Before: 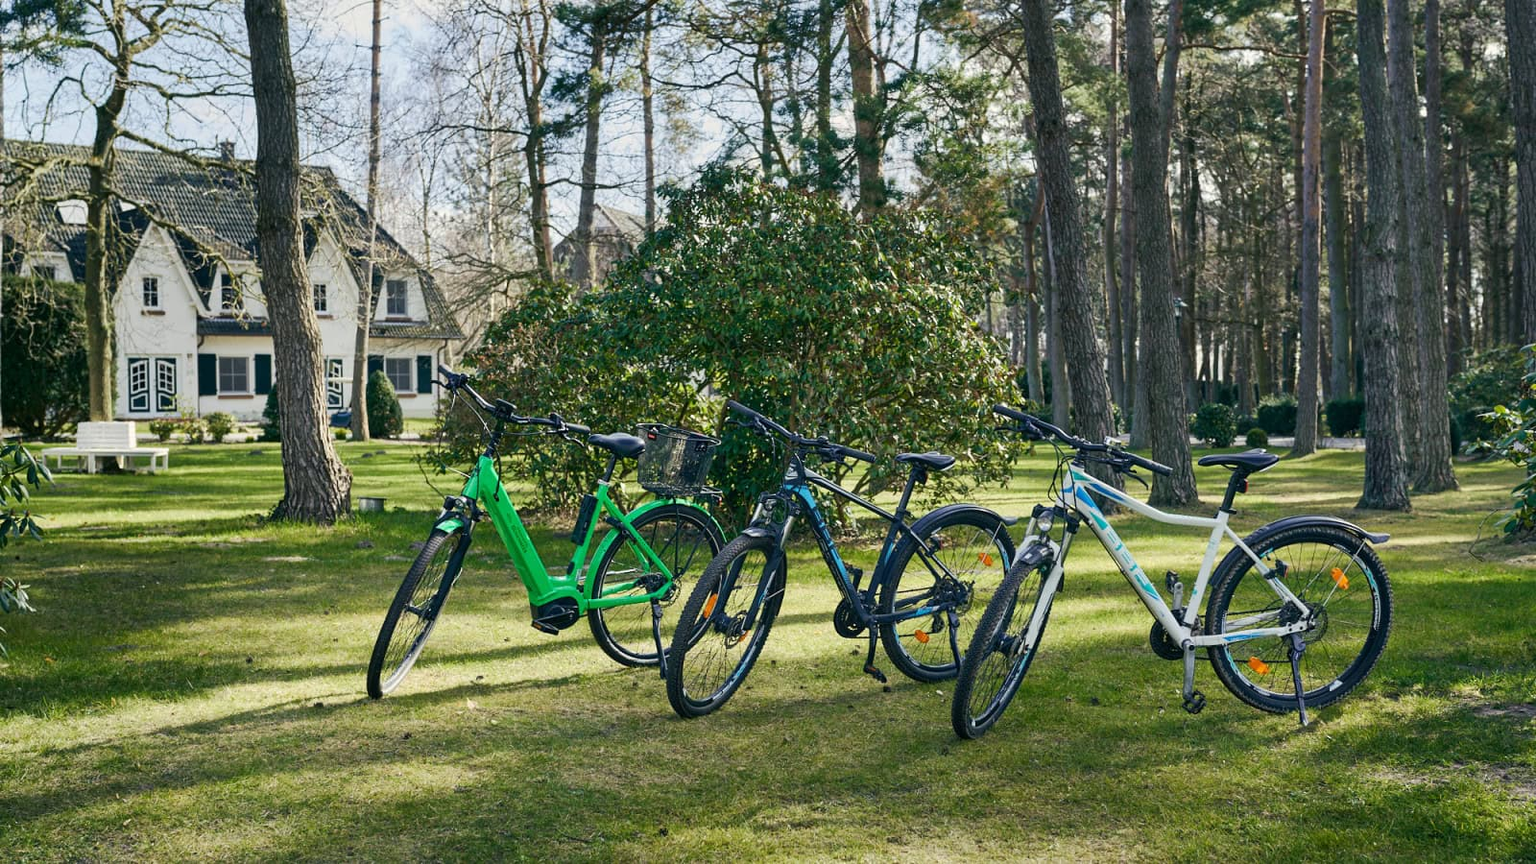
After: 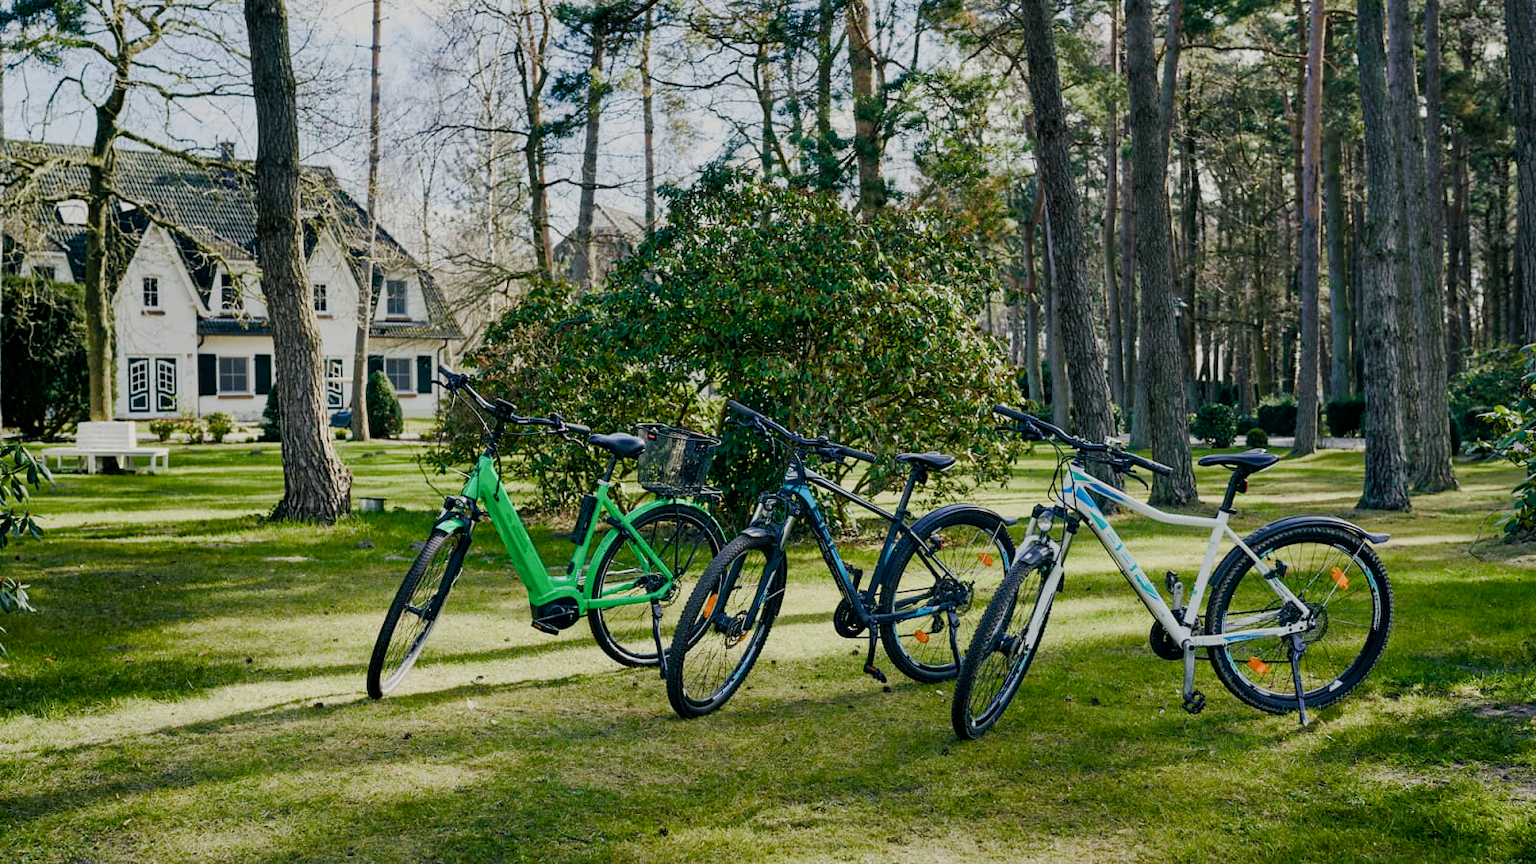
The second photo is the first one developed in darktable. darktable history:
color balance rgb: power › hue 61.61°, perceptual saturation grading › global saturation -0.103%, perceptual saturation grading › highlights -33.844%, perceptual saturation grading › mid-tones 15.024%, perceptual saturation grading › shadows 48.42%, global vibrance 20%
filmic rgb: black relative exposure -7.9 EV, white relative exposure 4.18 EV, hardness 4.02, latitude 51.97%, contrast 1.008, shadows ↔ highlights balance 5.83%
